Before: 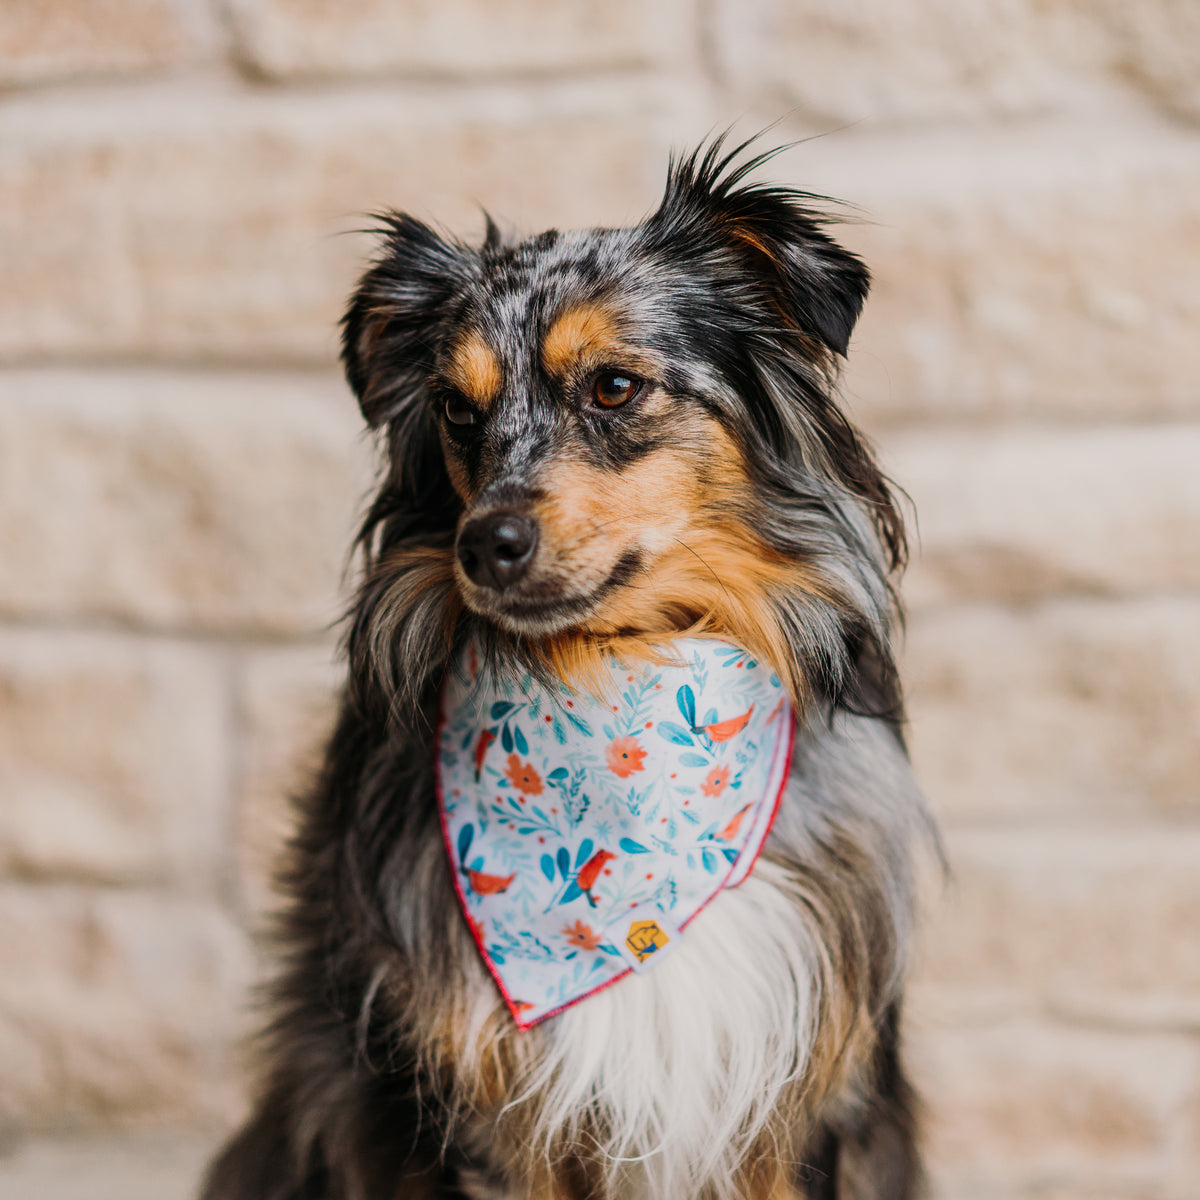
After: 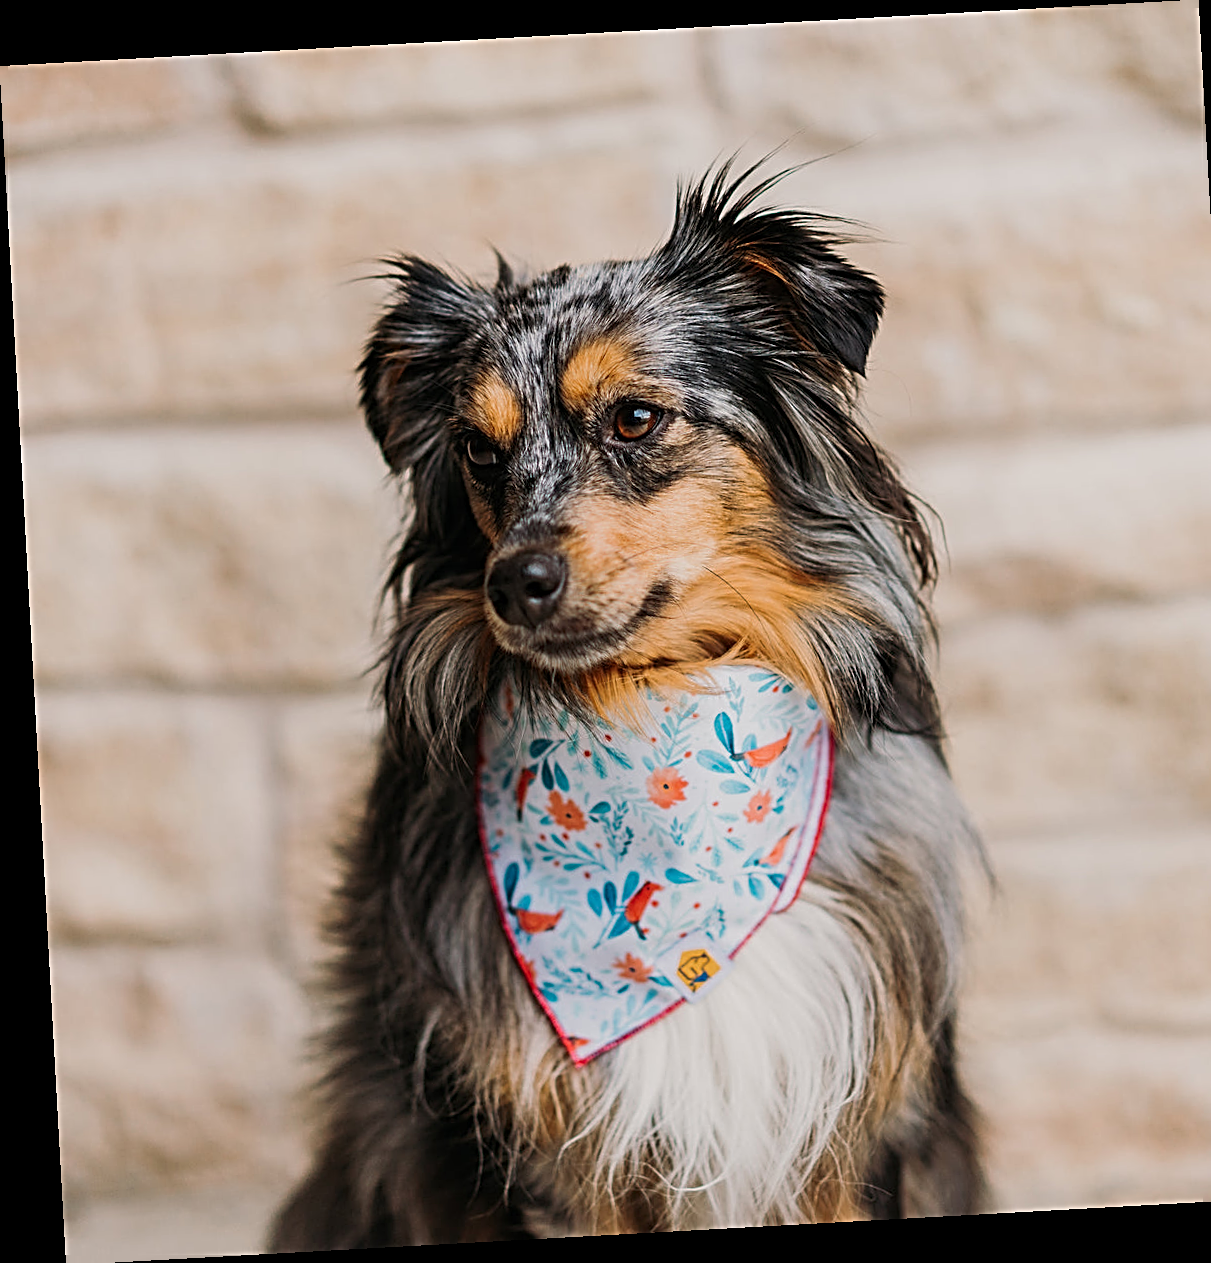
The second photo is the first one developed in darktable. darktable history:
crop: right 4.126%, bottom 0.031%
rotate and perspective: rotation -3.18°, automatic cropping off
sharpen: radius 2.817, amount 0.715
